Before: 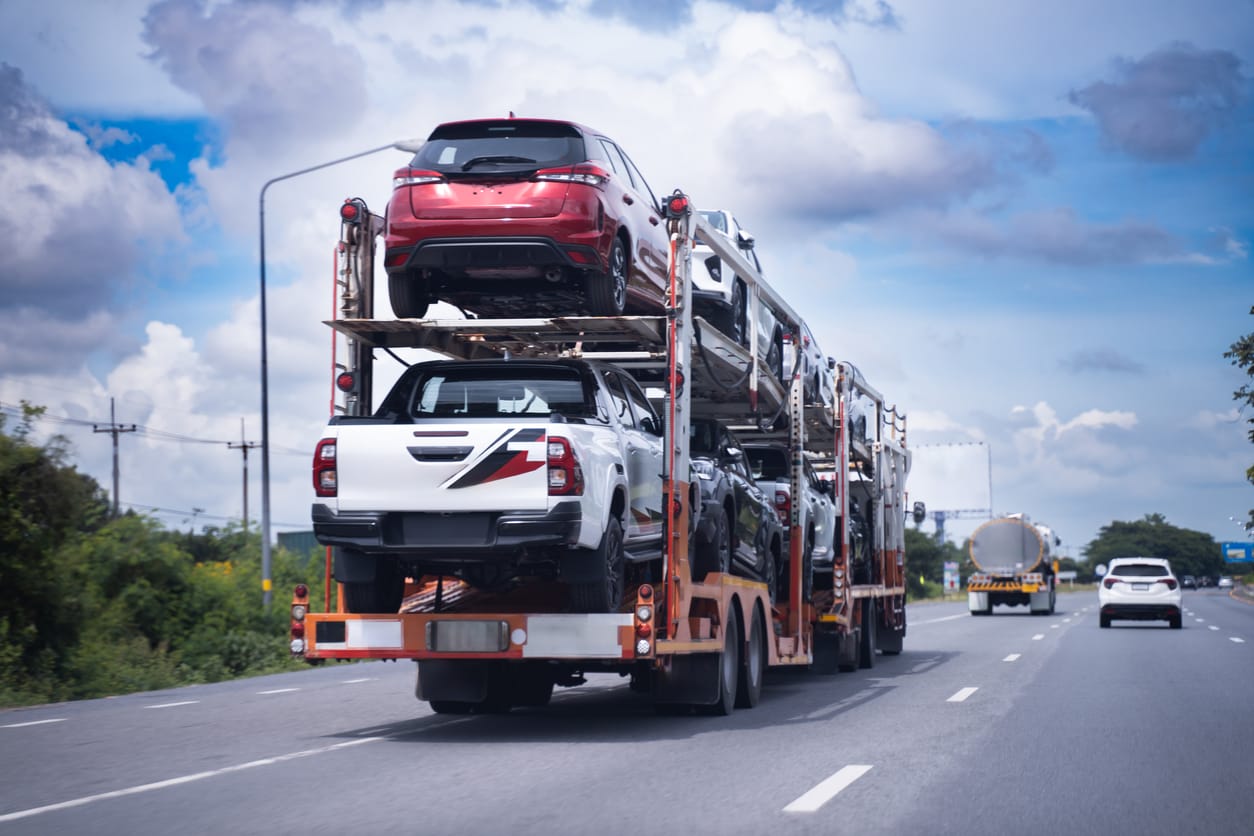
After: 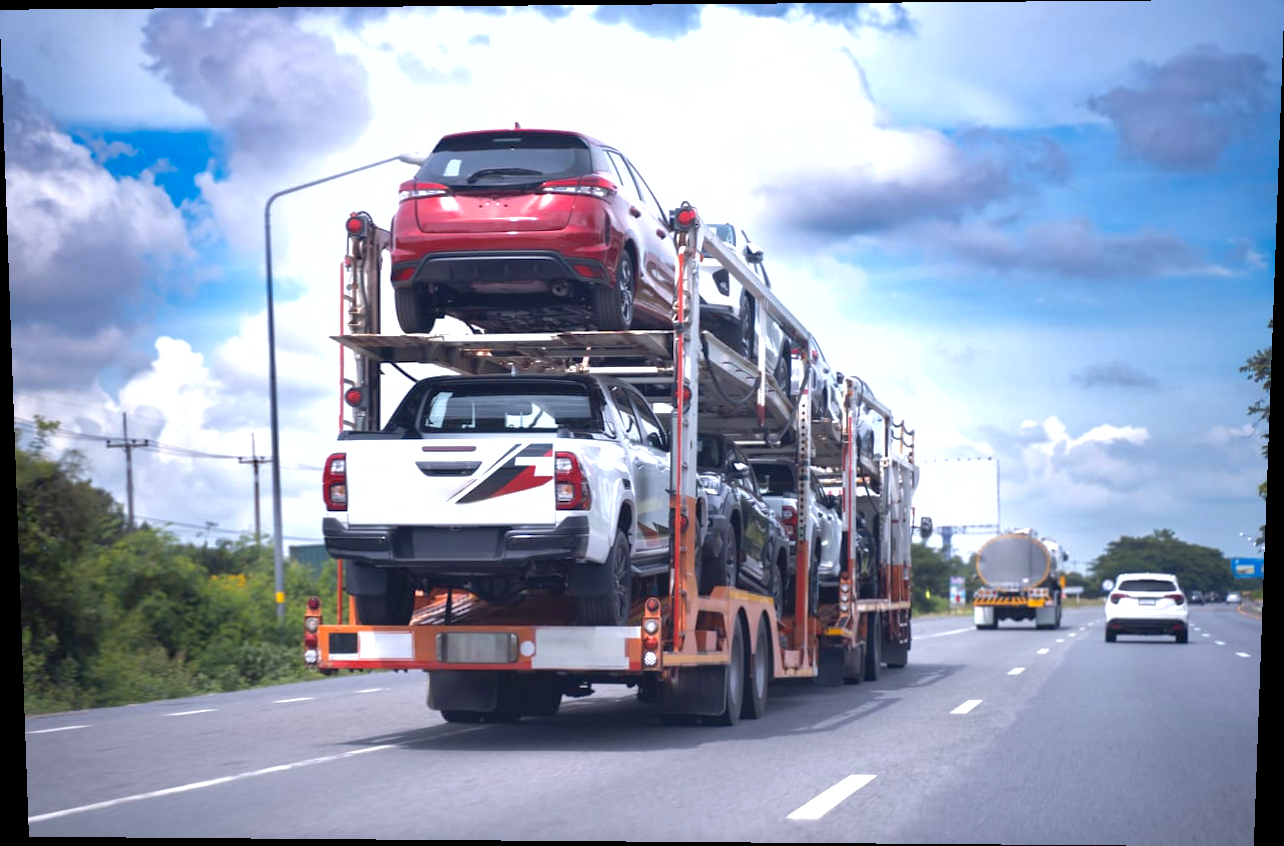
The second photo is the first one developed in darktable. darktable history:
shadows and highlights: on, module defaults
exposure: exposure 0.6 EV, compensate highlight preservation false
tone equalizer: on, module defaults
rotate and perspective: lens shift (vertical) 0.048, lens shift (horizontal) -0.024, automatic cropping off
